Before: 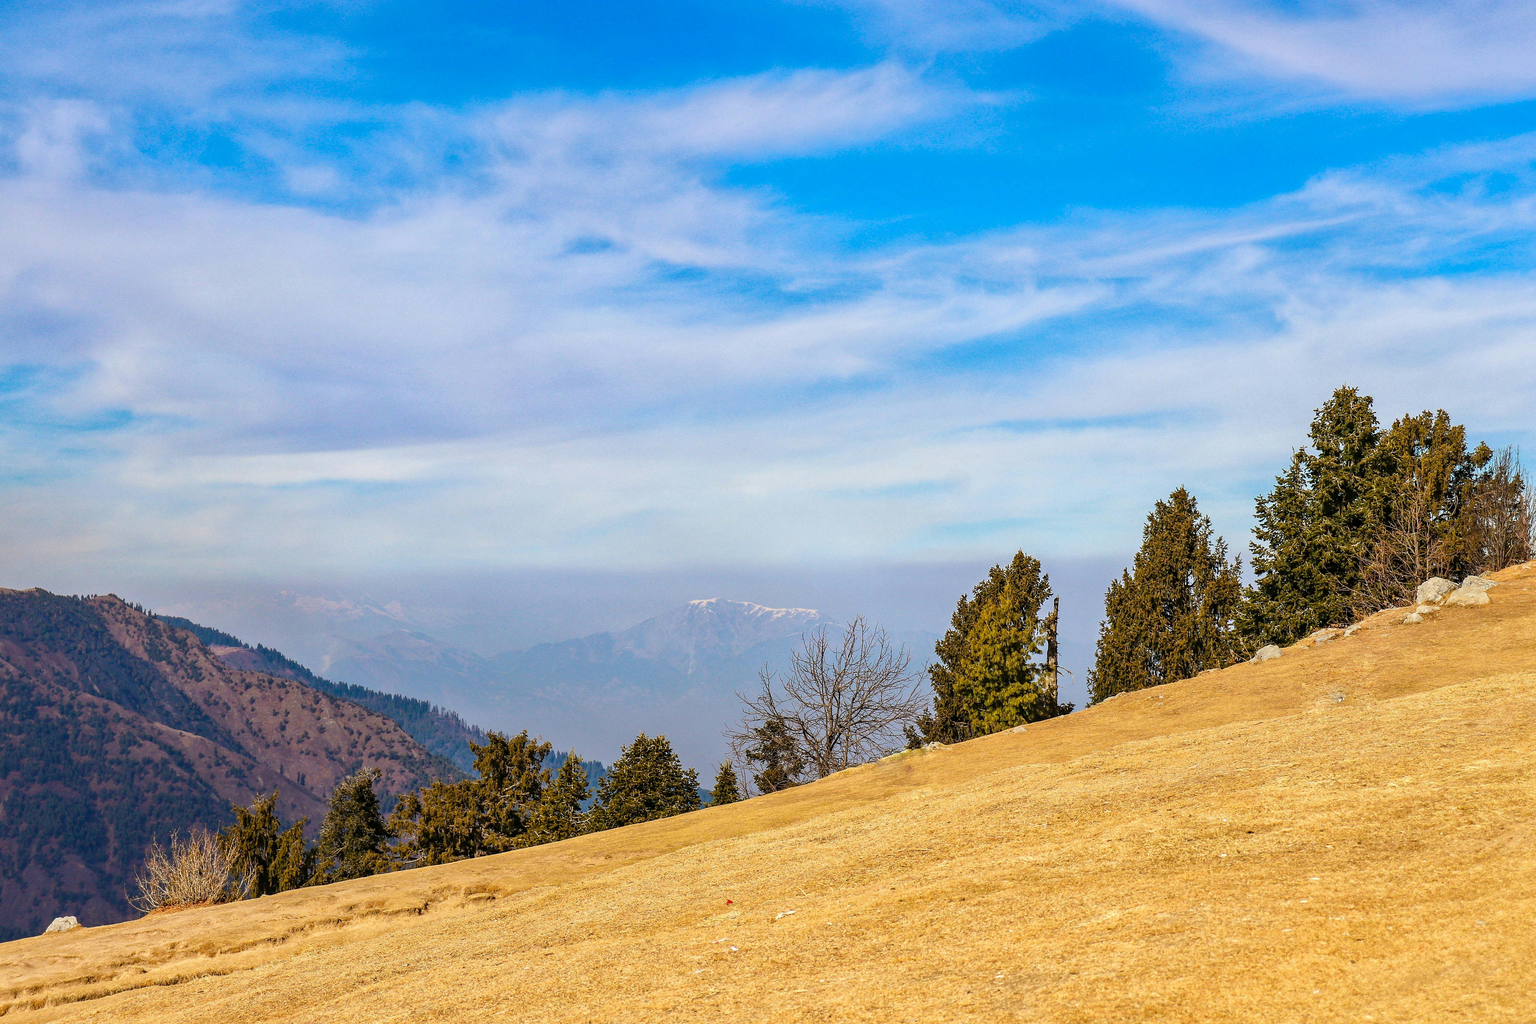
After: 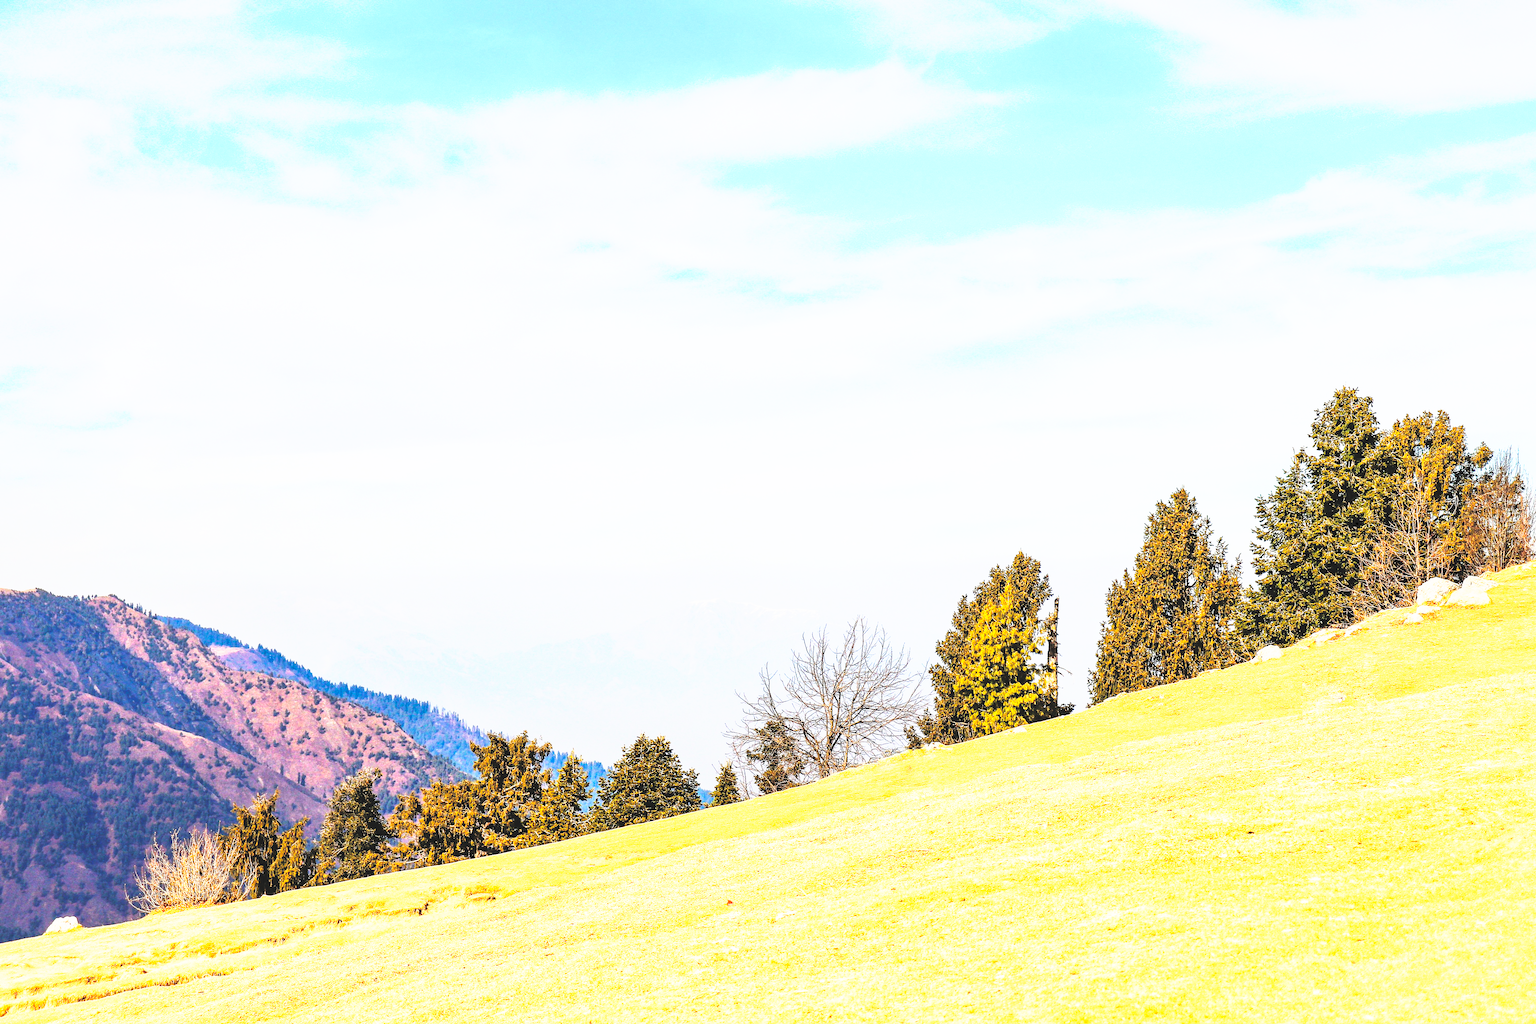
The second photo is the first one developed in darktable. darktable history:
base curve: curves: ch0 [(0, 0) (0.032, 0.025) (0.121, 0.166) (0.206, 0.329) (0.605, 0.79) (1, 1)], preserve colors none
contrast brightness saturation: brightness 0.275
tone curve: curves: ch0 [(0, 0) (0.003, 0.116) (0.011, 0.116) (0.025, 0.113) (0.044, 0.114) (0.069, 0.118) (0.1, 0.137) (0.136, 0.171) (0.177, 0.213) (0.224, 0.259) (0.277, 0.316) (0.335, 0.381) (0.399, 0.458) (0.468, 0.548) (0.543, 0.654) (0.623, 0.775) (0.709, 0.895) (0.801, 0.972) (0.898, 0.991) (1, 1)], preserve colors none
